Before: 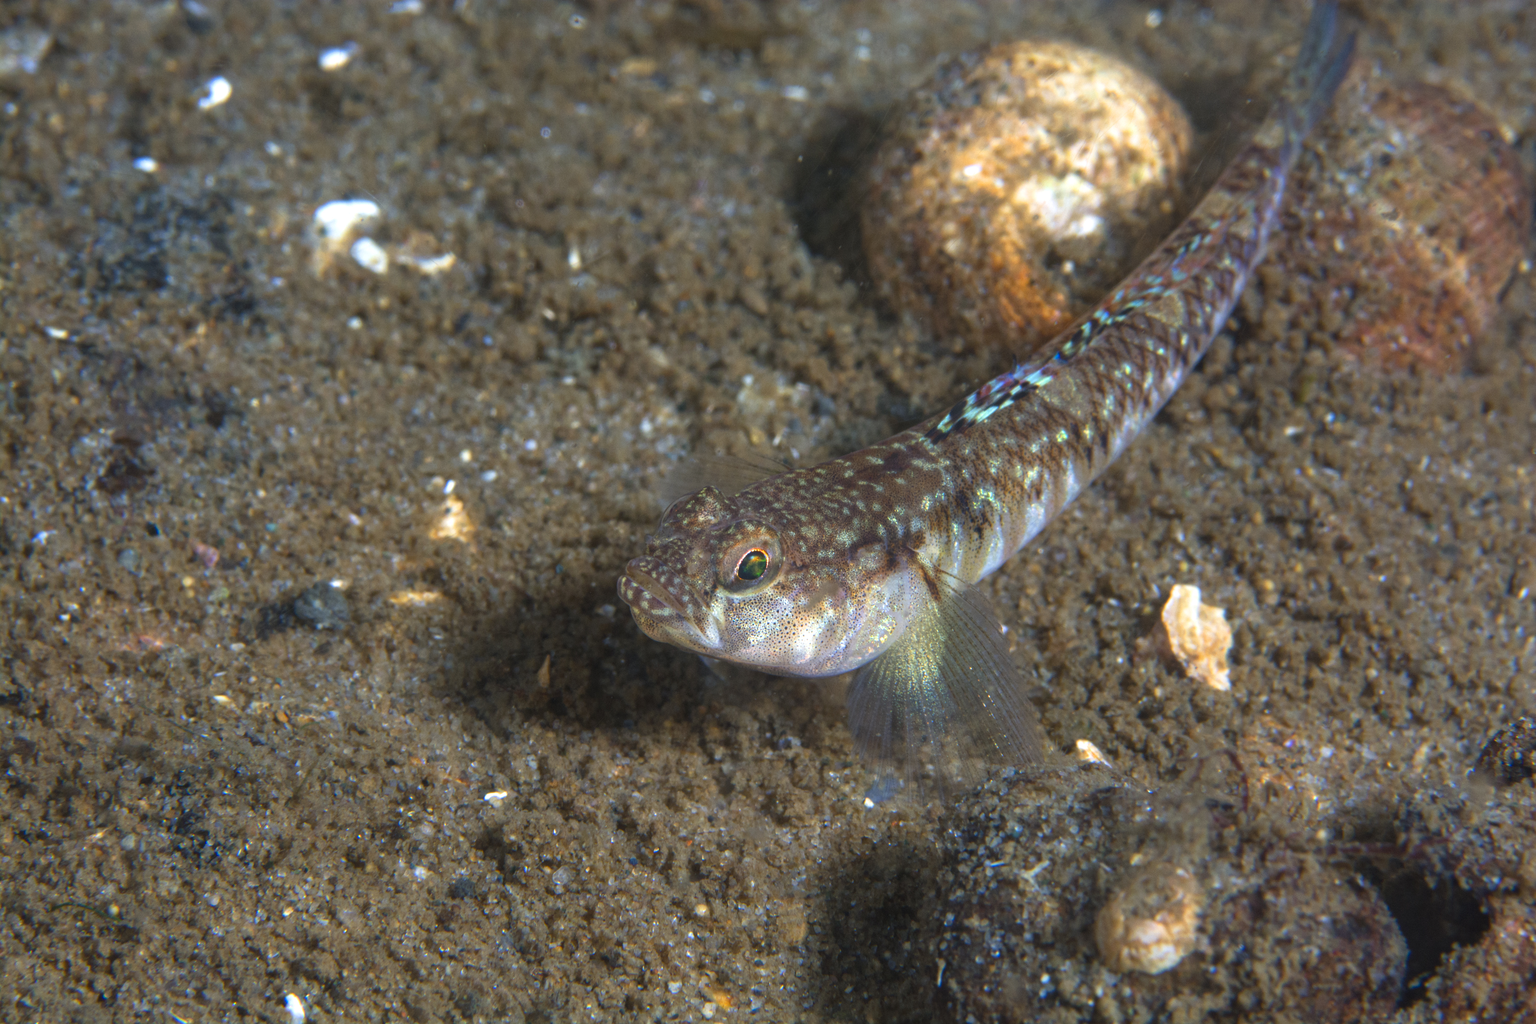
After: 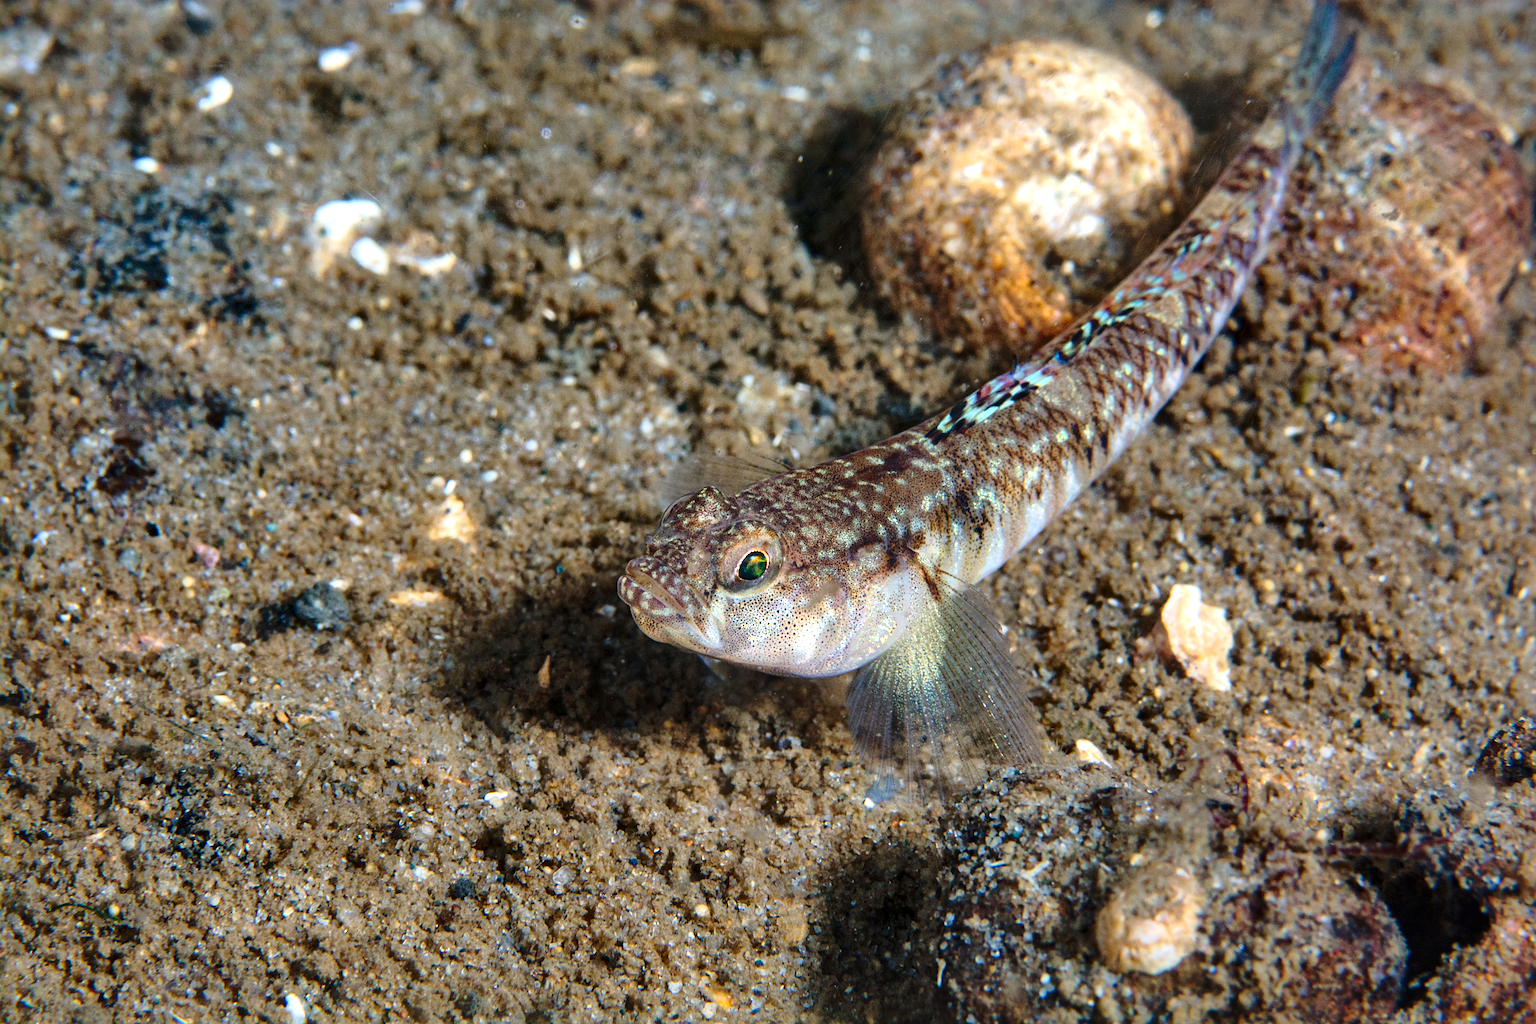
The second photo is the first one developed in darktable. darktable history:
sharpen: on, module defaults
local contrast: mode bilateral grid, contrast 100, coarseness 100, detail 165%, midtone range 0.2
tone curve: curves: ch0 [(0, 0) (0.003, 0.064) (0.011, 0.065) (0.025, 0.061) (0.044, 0.068) (0.069, 0.083) (0.1, 0.102) (0.136, 0.126) (0.177, 0.172) (0.224, 0.225) (0.277, 0.306) (0.335, 0.397) (0.399, 0.483) (0.468, 0.56) (0.543, 0.634) (0.623, 0.708) (0.709, 0.77) (0.801, 0.832) (0.898, 0.899) (1, 1)], preserve colors none
